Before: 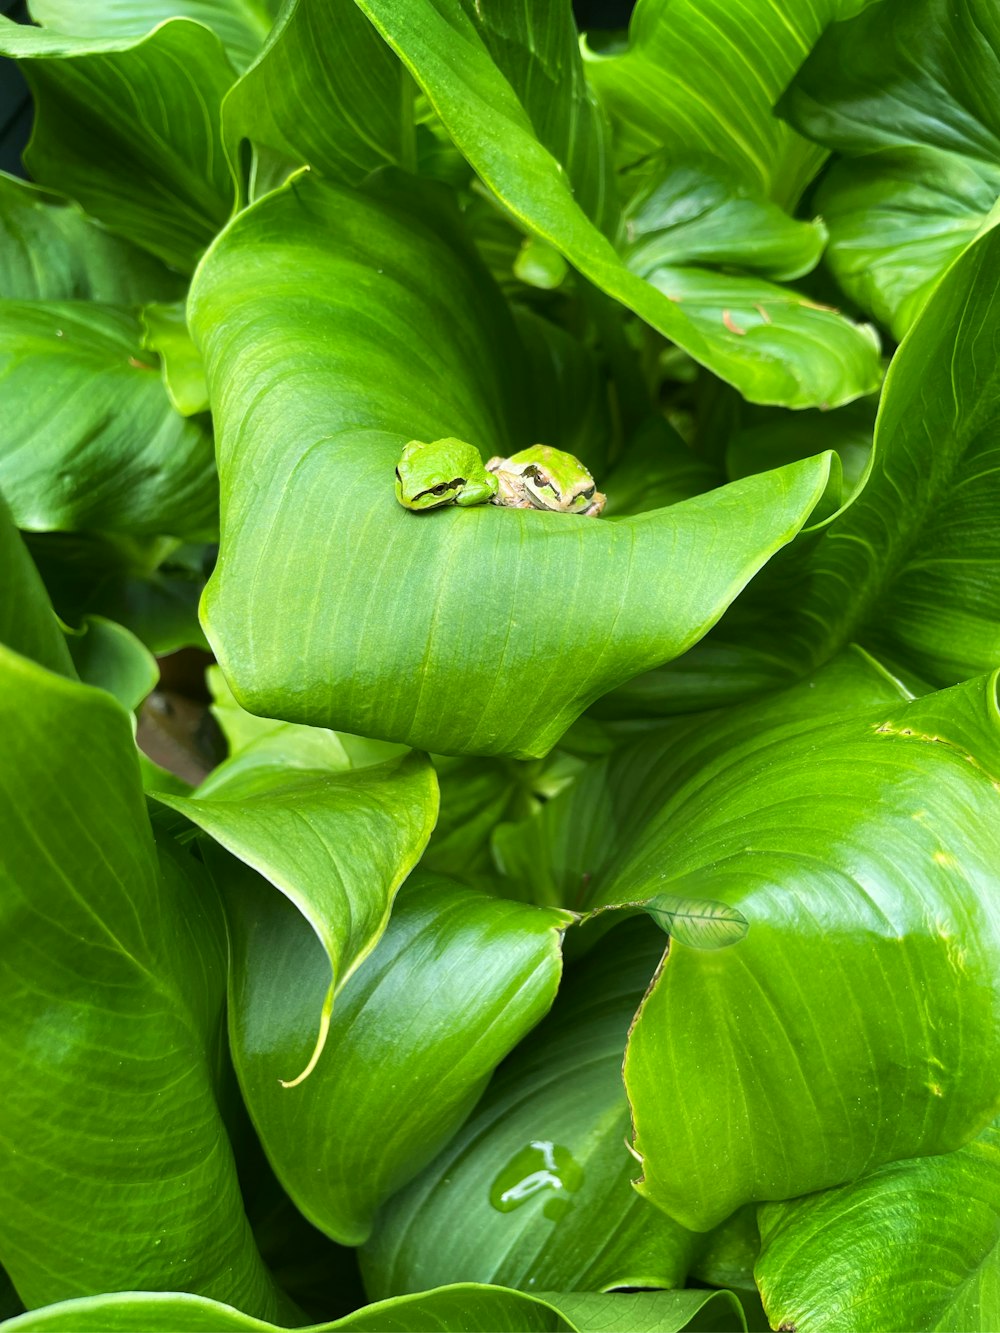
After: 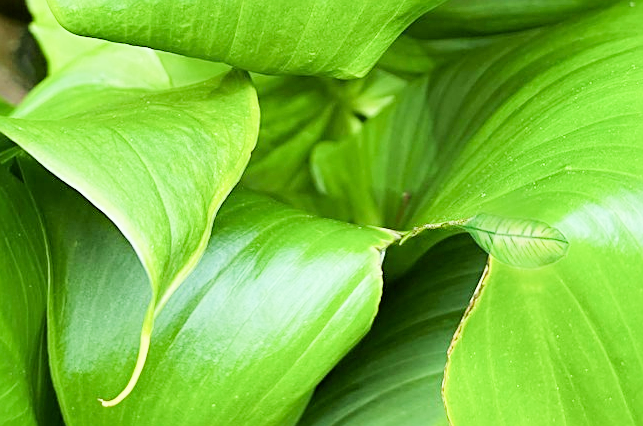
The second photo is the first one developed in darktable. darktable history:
filmic rgb: black relative exposure -7.65 EV, white relative exposure 4.56 EV, hardness 3.61, contrast 1.106
exposure: exposure 1.5 EV, compensate highlight preservation false
sharpen: radius 1.967
crop: left 18.091%, top 51.13%, right 17.525%, bottom 16.85%
